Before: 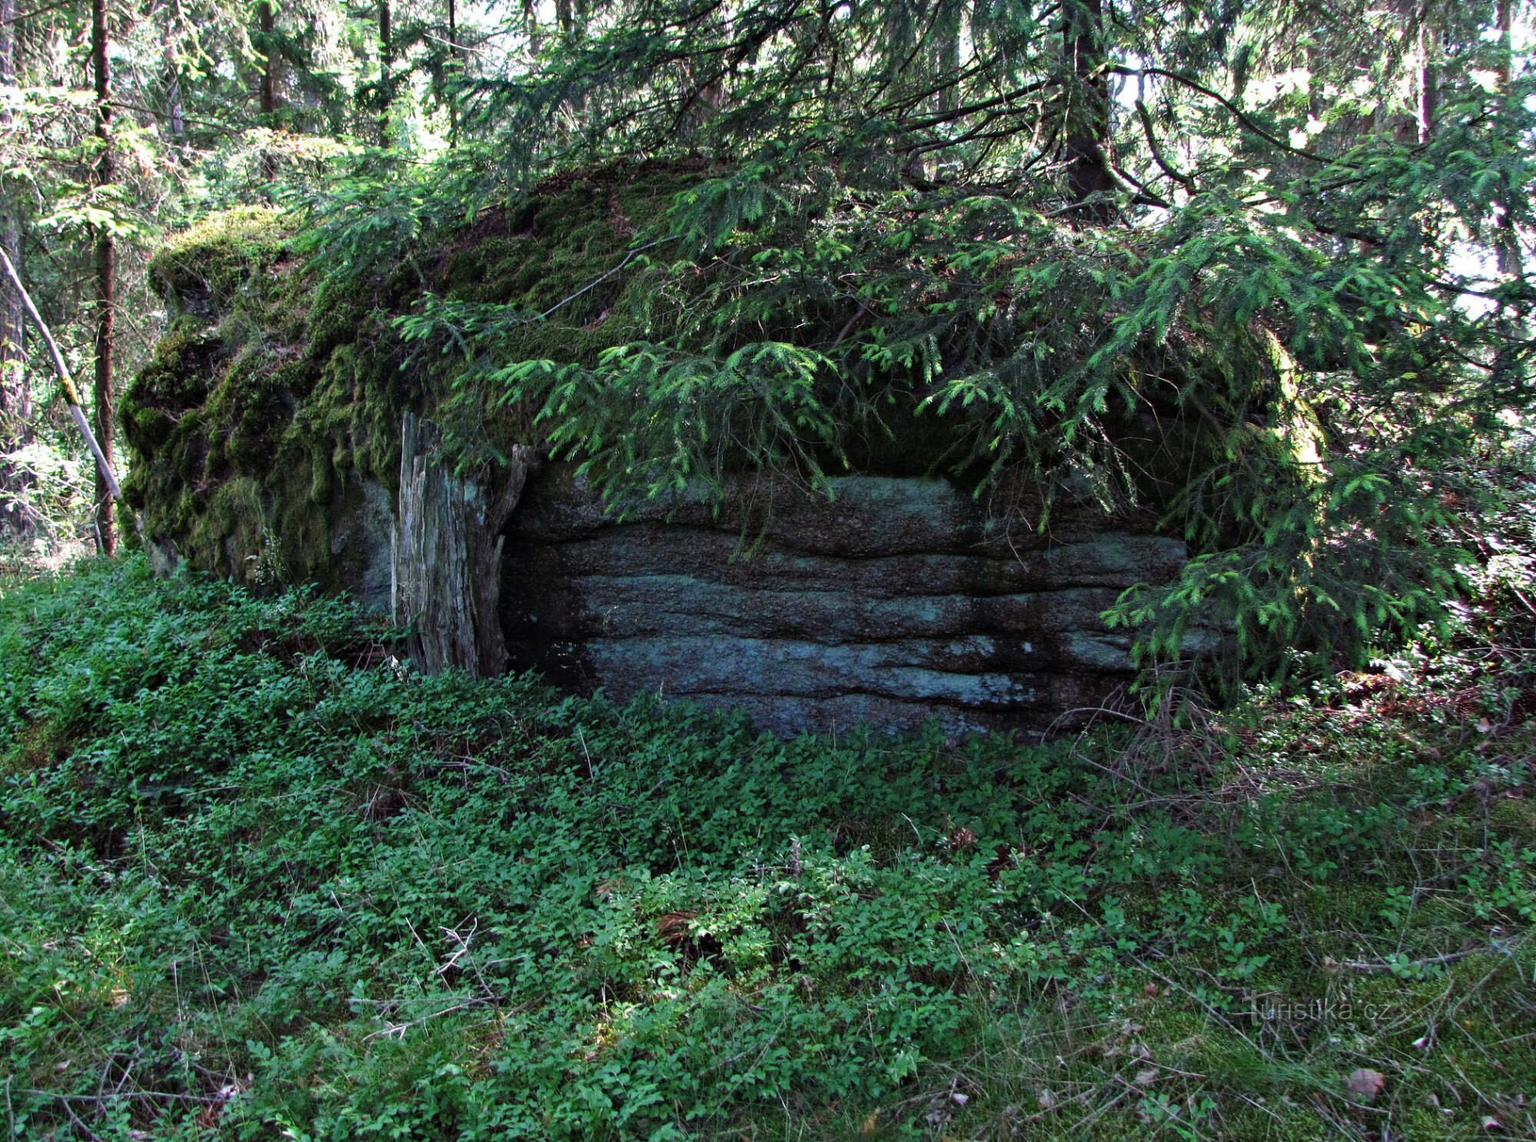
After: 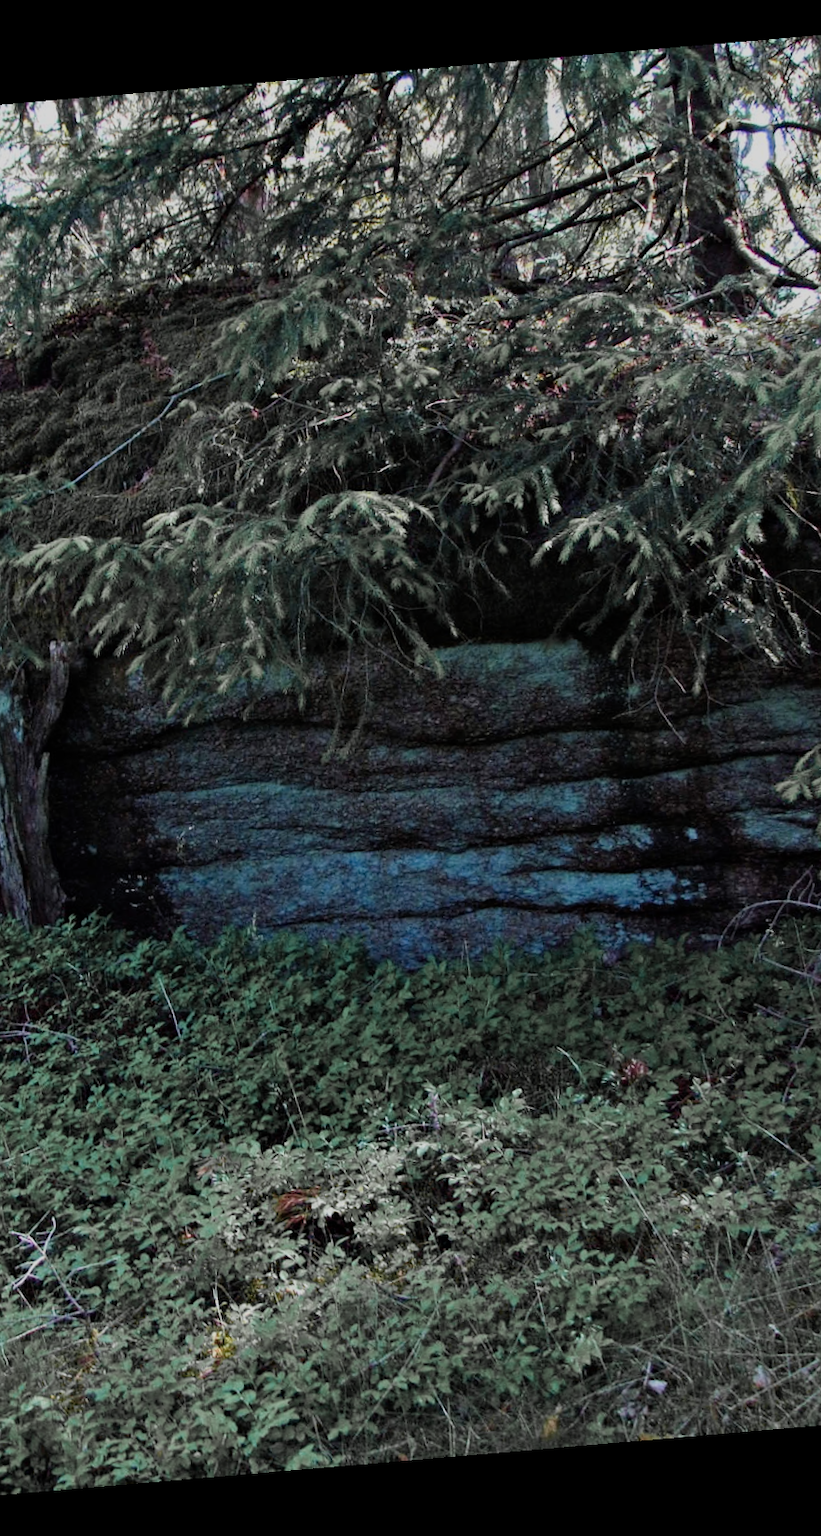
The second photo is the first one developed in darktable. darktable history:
crop: left 31.229%, right 27.105%
color zones: curves: ch1 [(0.29, 0.492) (0.373, 0.185) (0.509, 0.481)]; ch2 [(0.25, 0.462) (0.749, 0.457)], mix 40.67%
rotate and perspective: rotation -4.86°, automatic cropping off
filmic rgb: black relative exposure -16 EV, white relative exposure 4.97 EV, hardness 6.25
